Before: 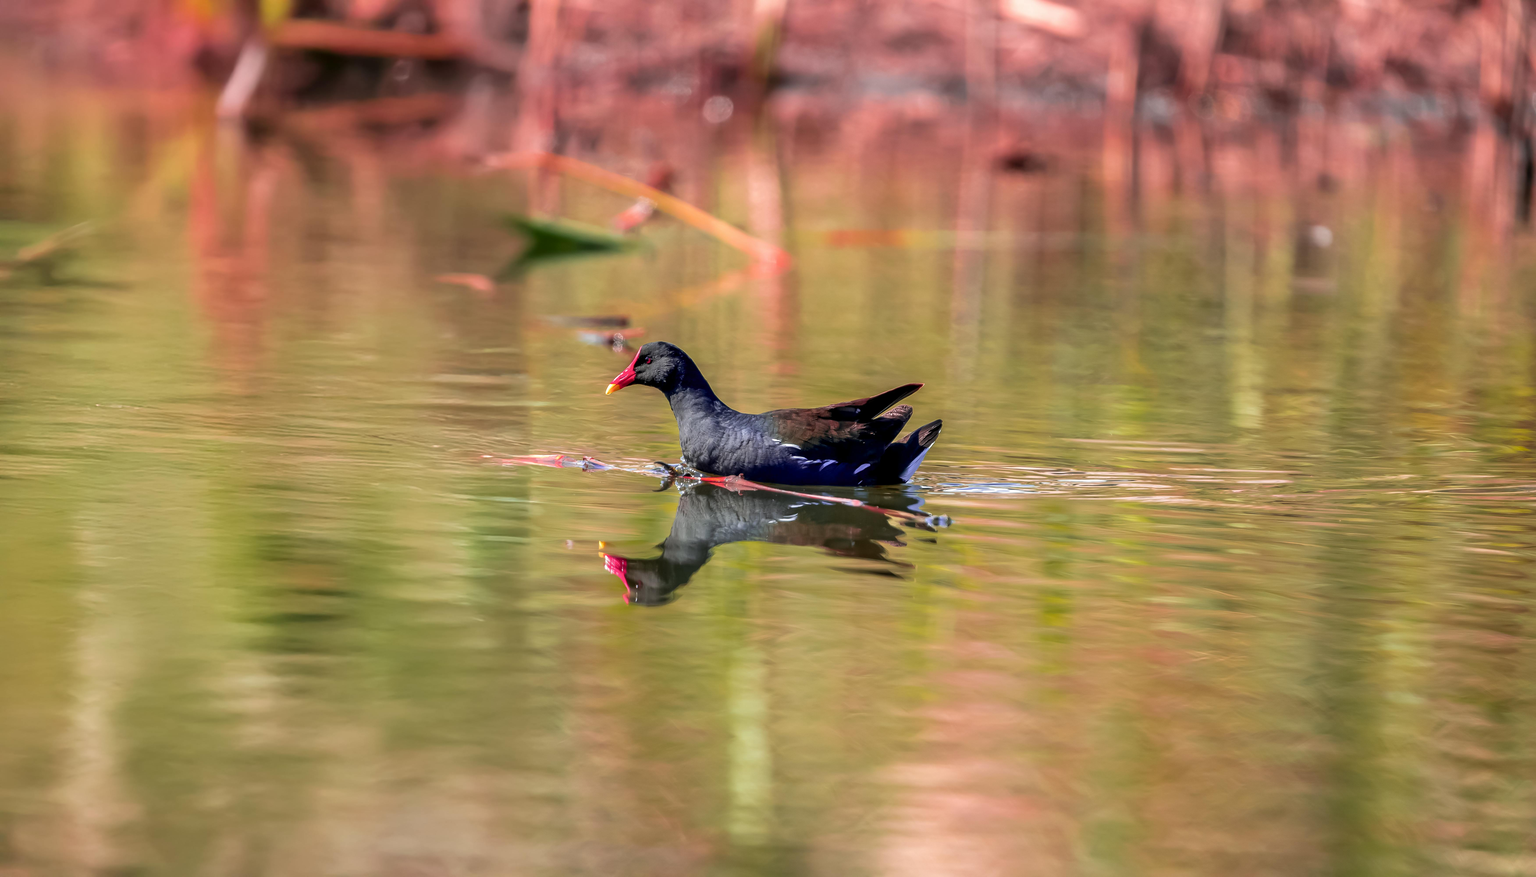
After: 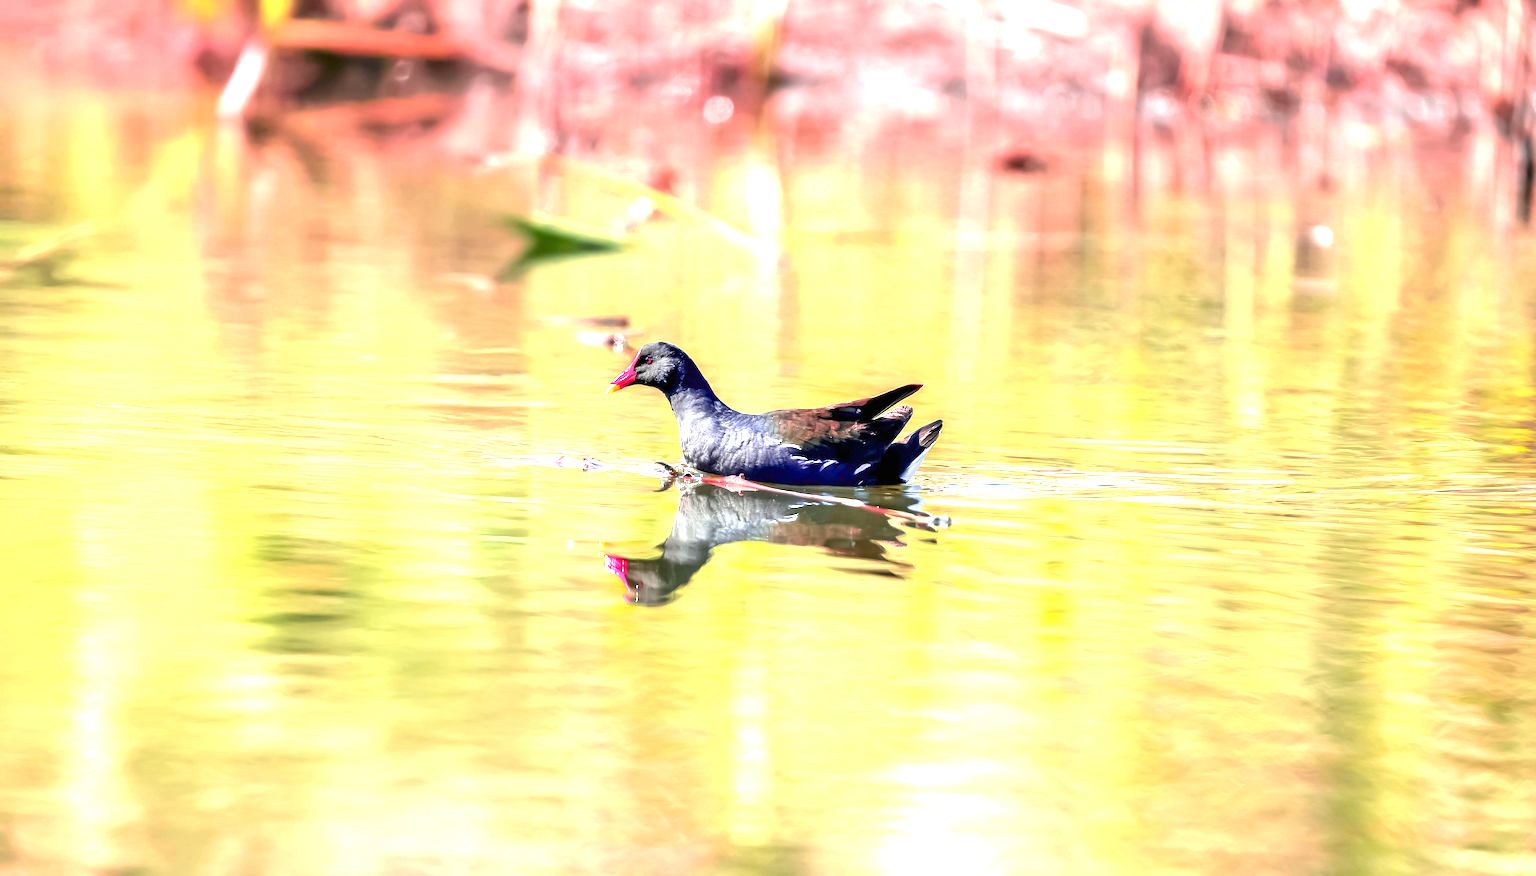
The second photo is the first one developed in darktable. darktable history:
exposure: black level correction 0, exposure 1.946 EV, compensate highlight preservation false
